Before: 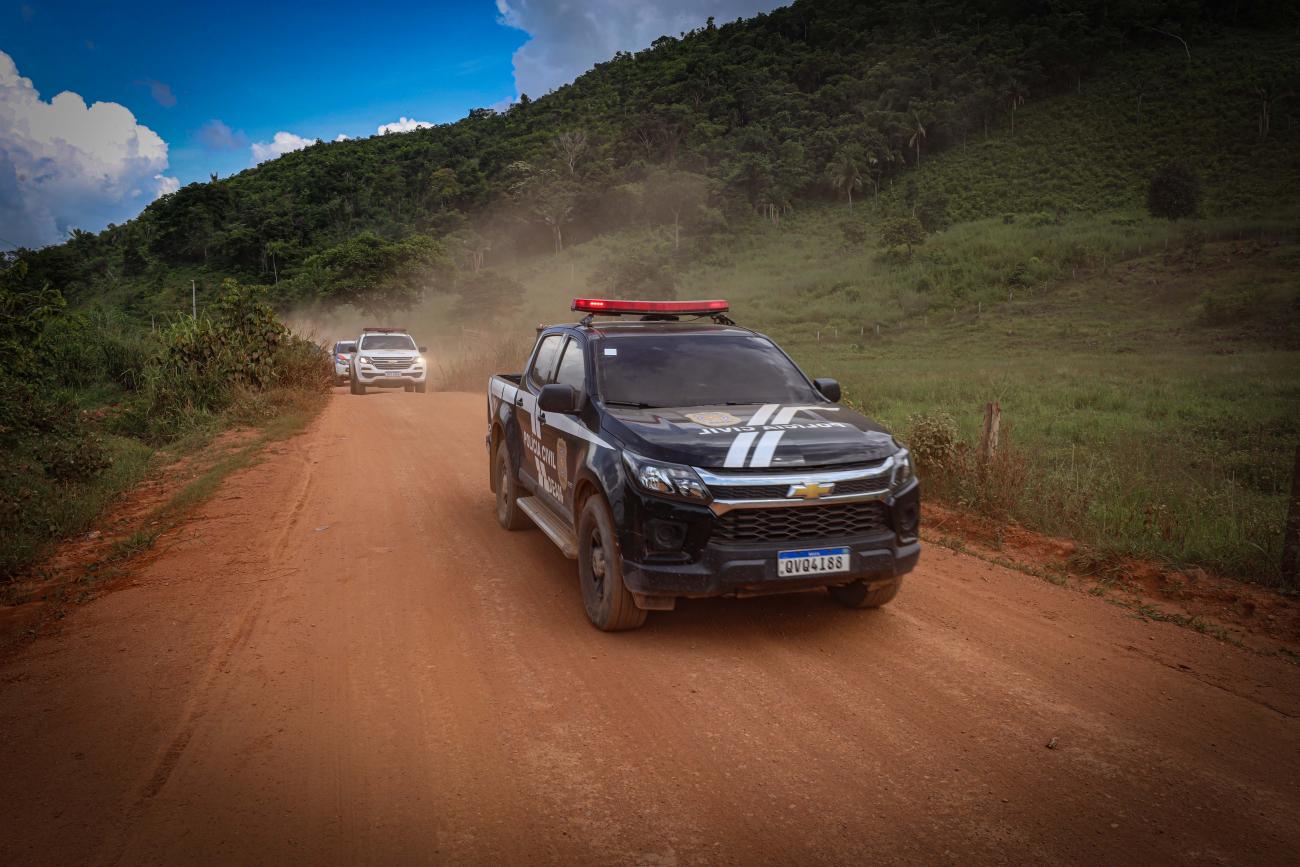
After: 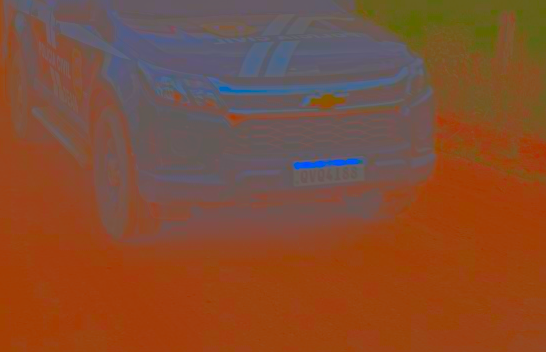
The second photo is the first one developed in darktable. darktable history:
crop: left 37.349%, top 45.057%, right 20.508%, bottom 13.802%
sharpen: radius 4.025, amount 1.985
contrast brightness saturation: contrast -0.97, brightness -0.156, saturation 0.768
